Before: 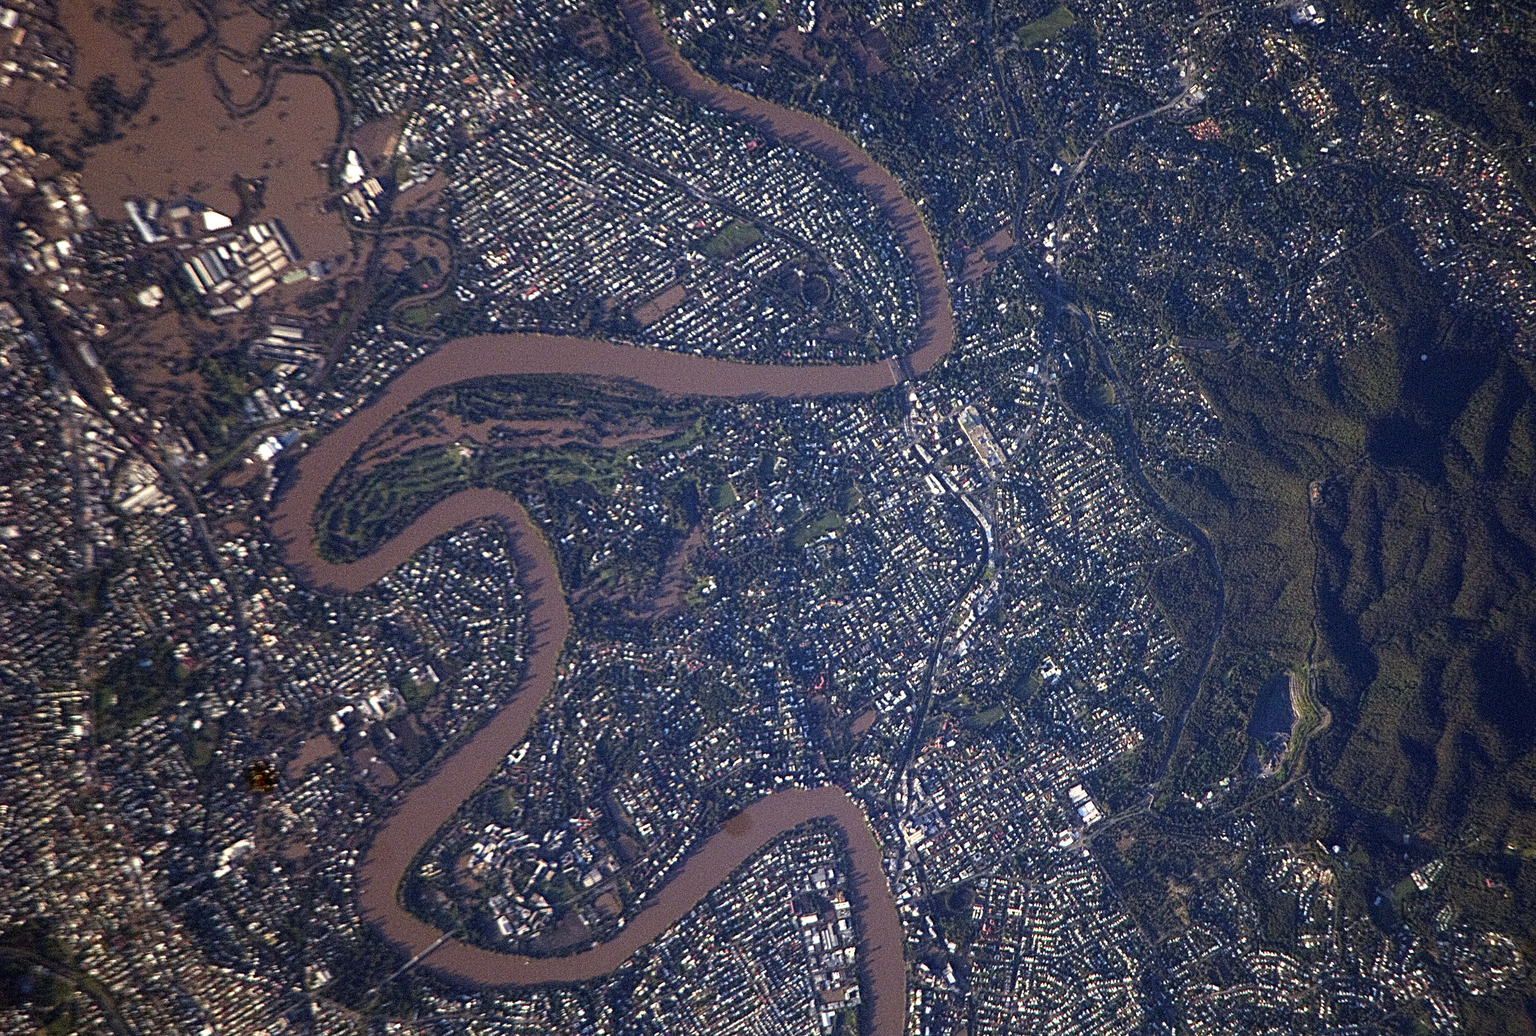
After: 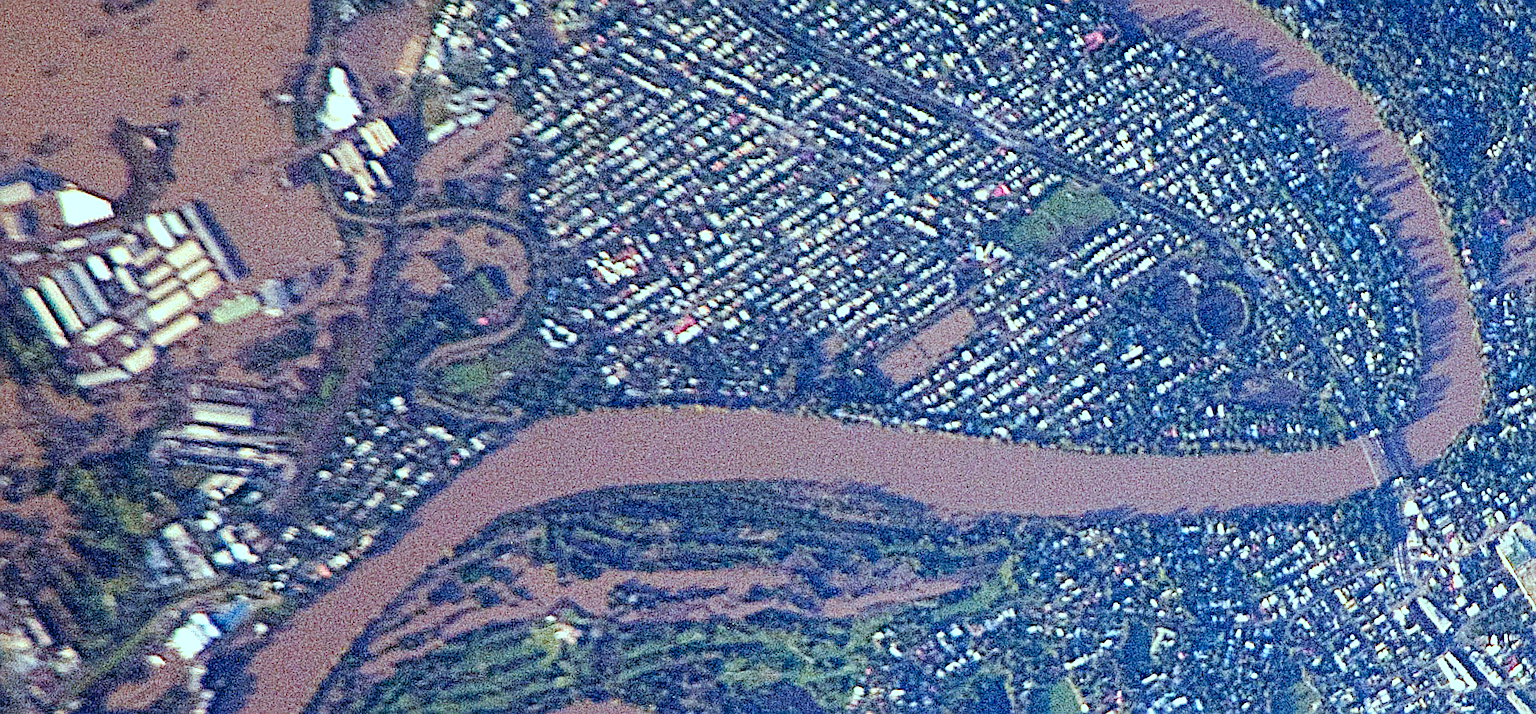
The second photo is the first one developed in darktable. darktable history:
haze removal: compatibility mode true, adaptive false
sharpen: on, module defaults
local contrast: mode bilateral grid, contrast 10, coarseness 25, detail 110%, midtone range 0.2
base curve: curves: ch0 [(0, 0) (0.158, 0.273) (0.879, 0.895) (1, 1)], preserve colors none
crop: left 10.121%, top 10.631%, right 36.218%, bottom 51.526%
color balance: mode lift, gamma, gain (sRGB), lift [0.997, 0.979, 1.021, 1.011], gamma [1, 1.084, 0.916, 0.998], gain [1, 0.87, 1.13, 1.101], contrast 4.55%, contrast fulcrum 38.24%, output saturation 104.09%
rotate and perspective: rotation -1.42°, crop left 0.016, crop right 0.984, crop top 0.035, crop bottom 0.965
contrast brightness saturation: contrast 0.07, brightness 0.08, saturation 0.18
